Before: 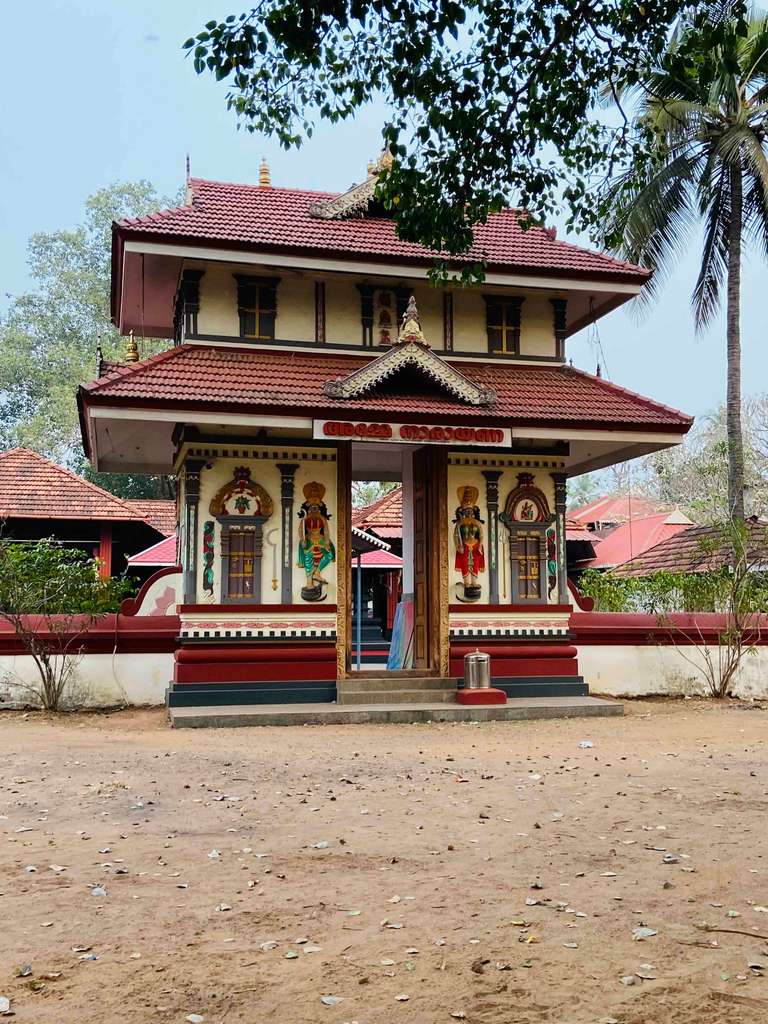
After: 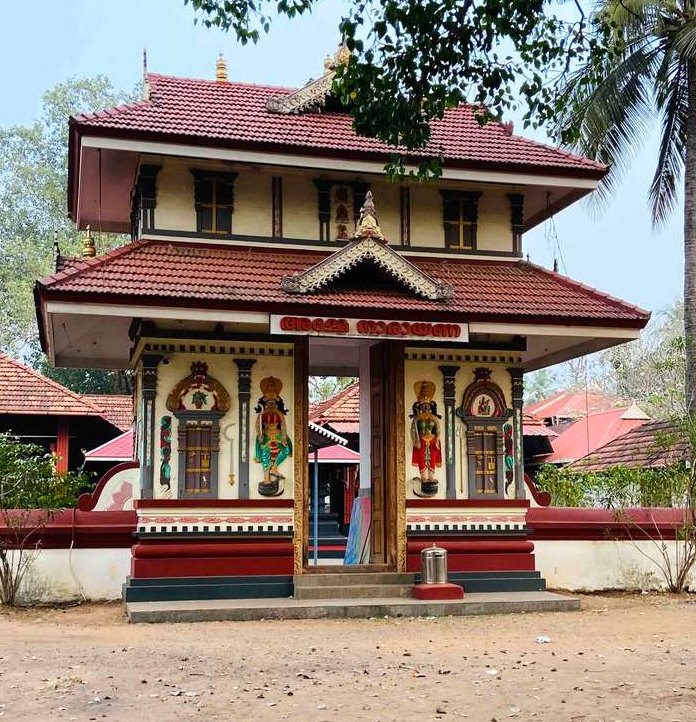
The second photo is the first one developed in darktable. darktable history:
crop: left 5.66%, top 10.351%, right 3.698%, bottom 19.056%
exposure: exposure 0.175 EV, compensate exposure bias true, compensate highlight preservation false
